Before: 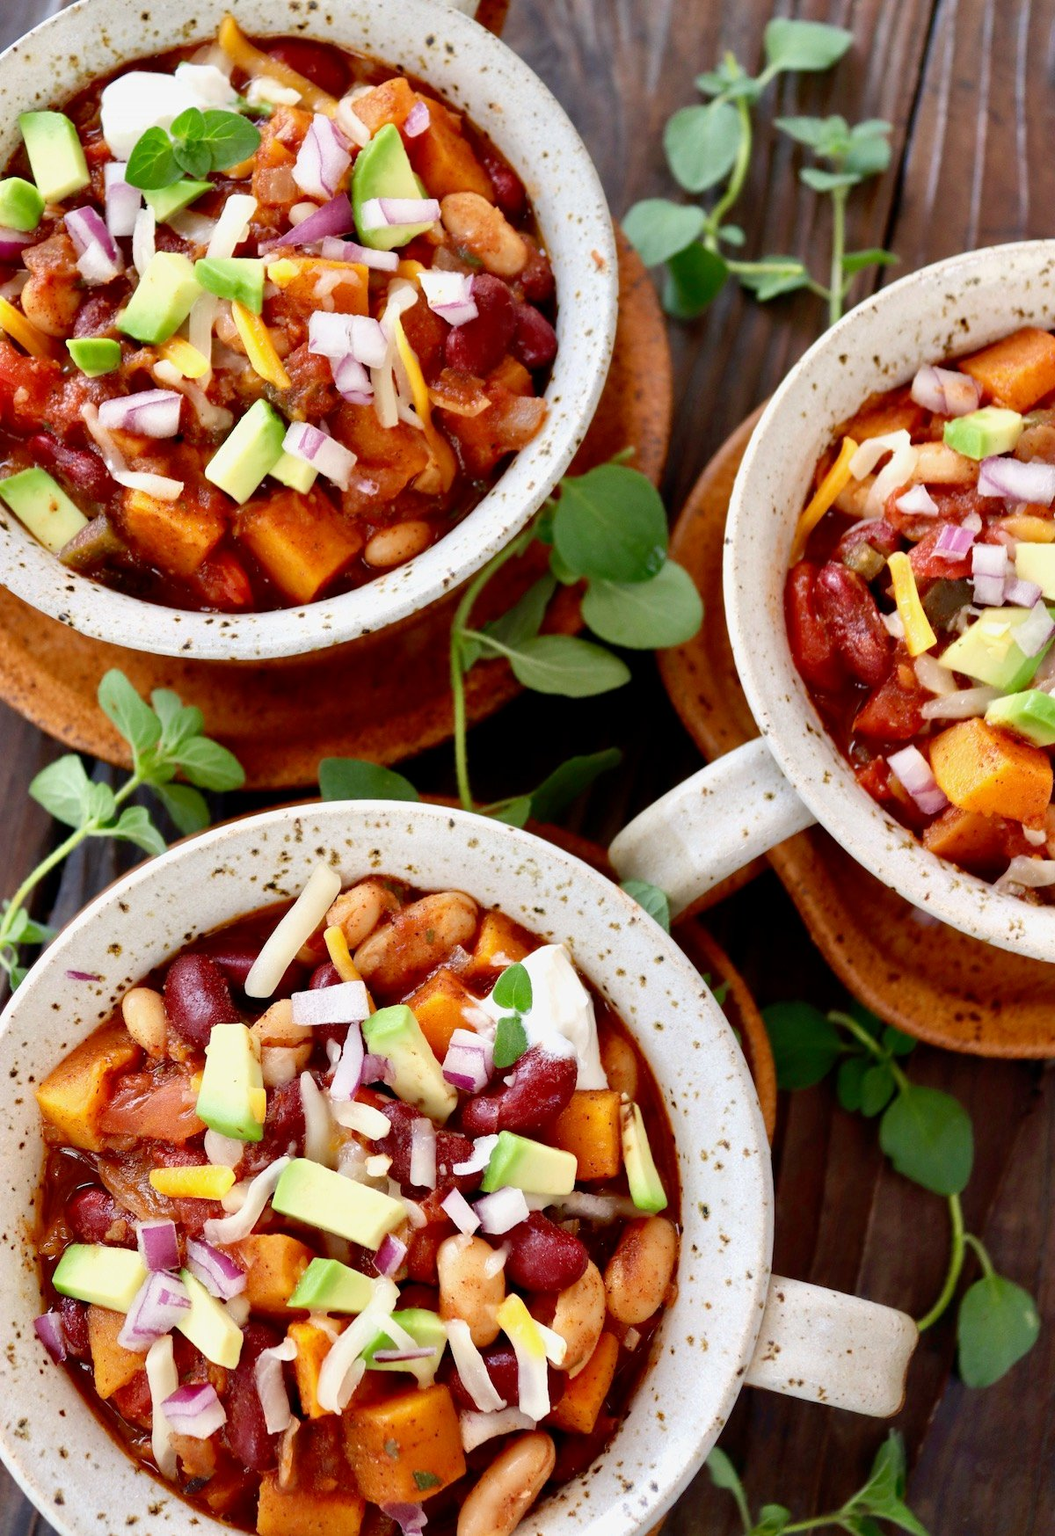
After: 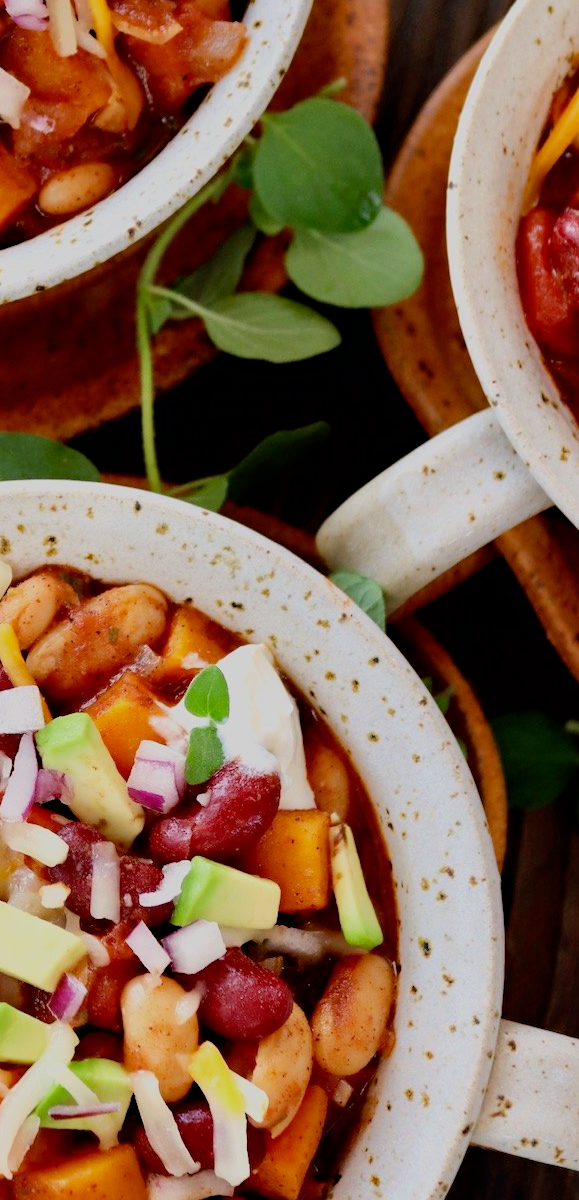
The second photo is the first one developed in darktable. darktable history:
crop: left 31.379%, top 24.658%, right 20.326%, bottom 6.628%
filmic rgb: black relative exposure -7.65 EV, white relative exposure 4.56 EV, hardness 3.61, color science v6 (2022)
haze removal: compatibility mode true, adaptive false
